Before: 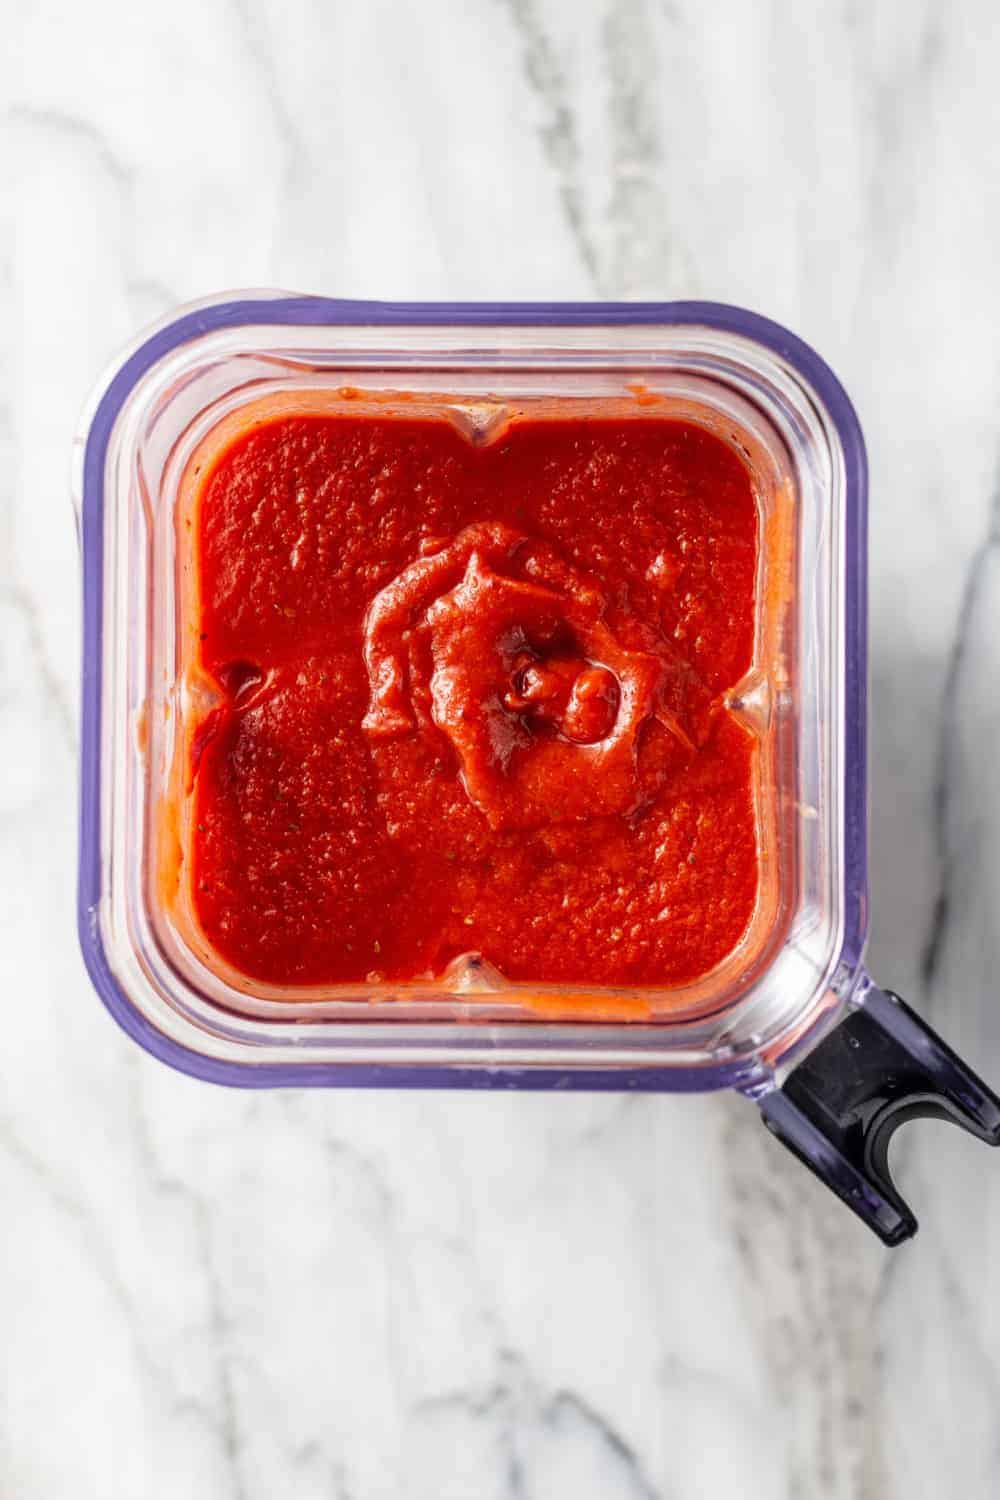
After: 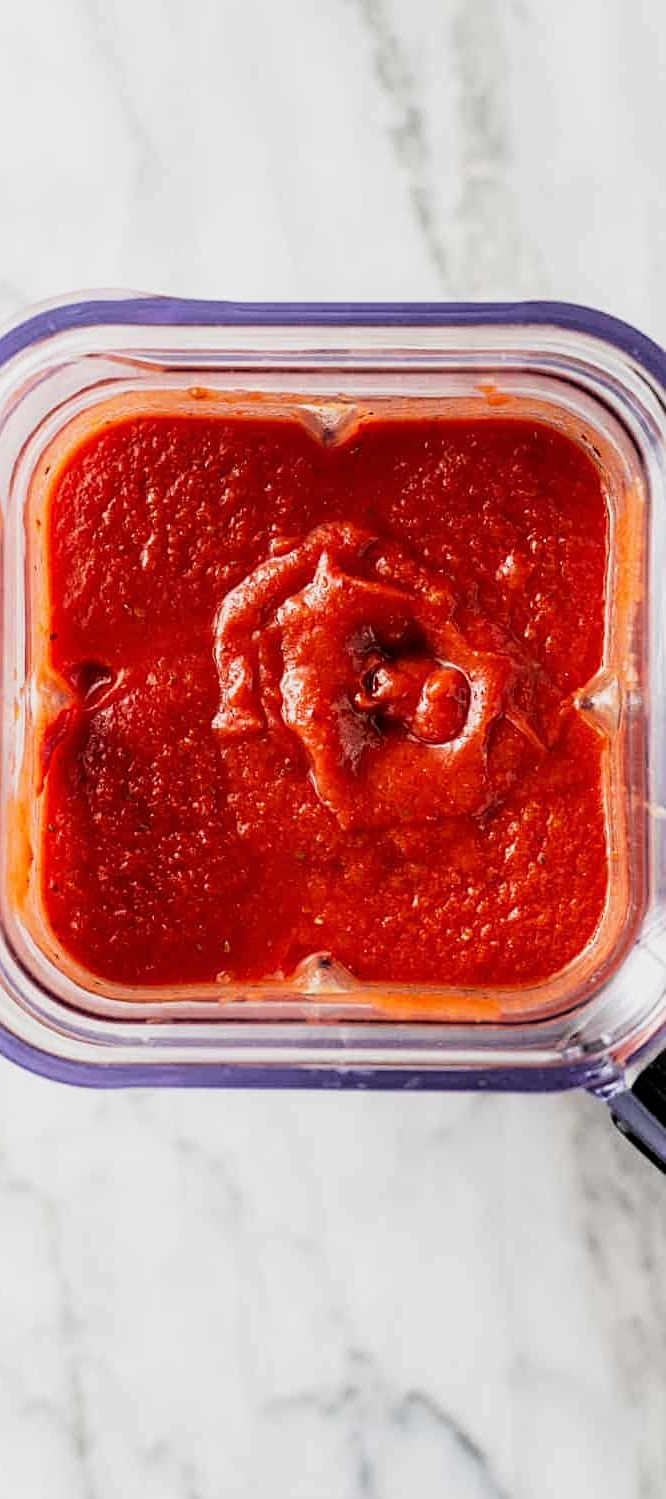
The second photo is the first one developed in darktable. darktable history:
filmic rgb: black relative exposure -5 EV, white relative exposure 3.2 EV, hardness 3.42, contrast 1.2, highlights saturation mix -30%
crop and rotate: left 15.055%, right 18.278%
sharpen: on, module defaults
